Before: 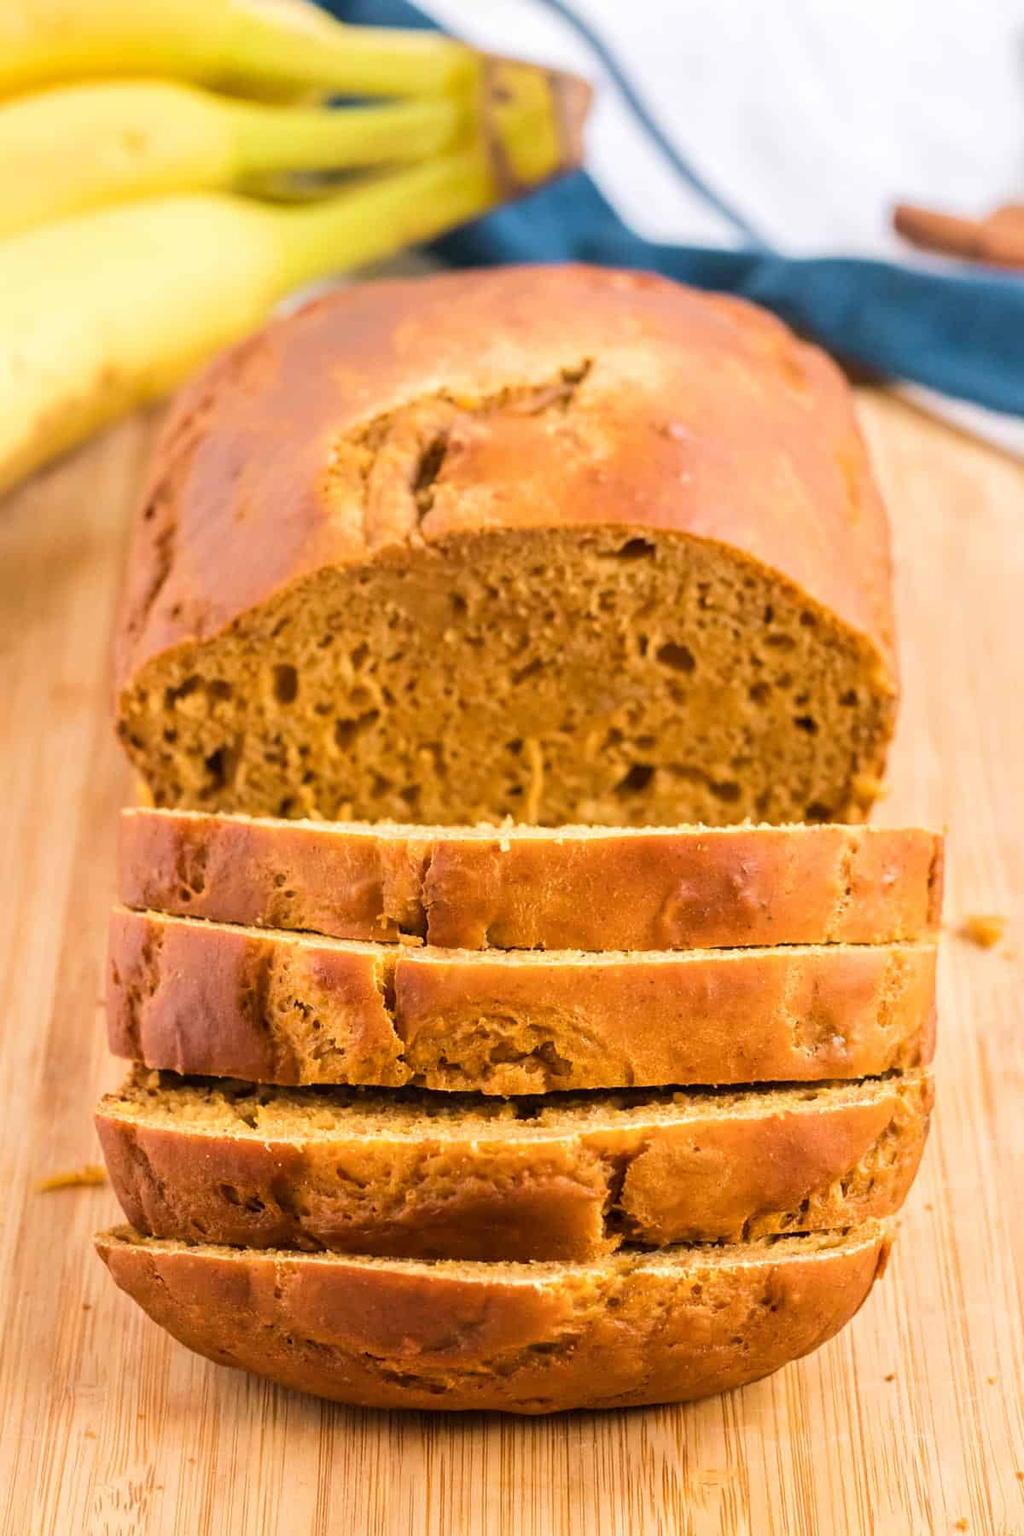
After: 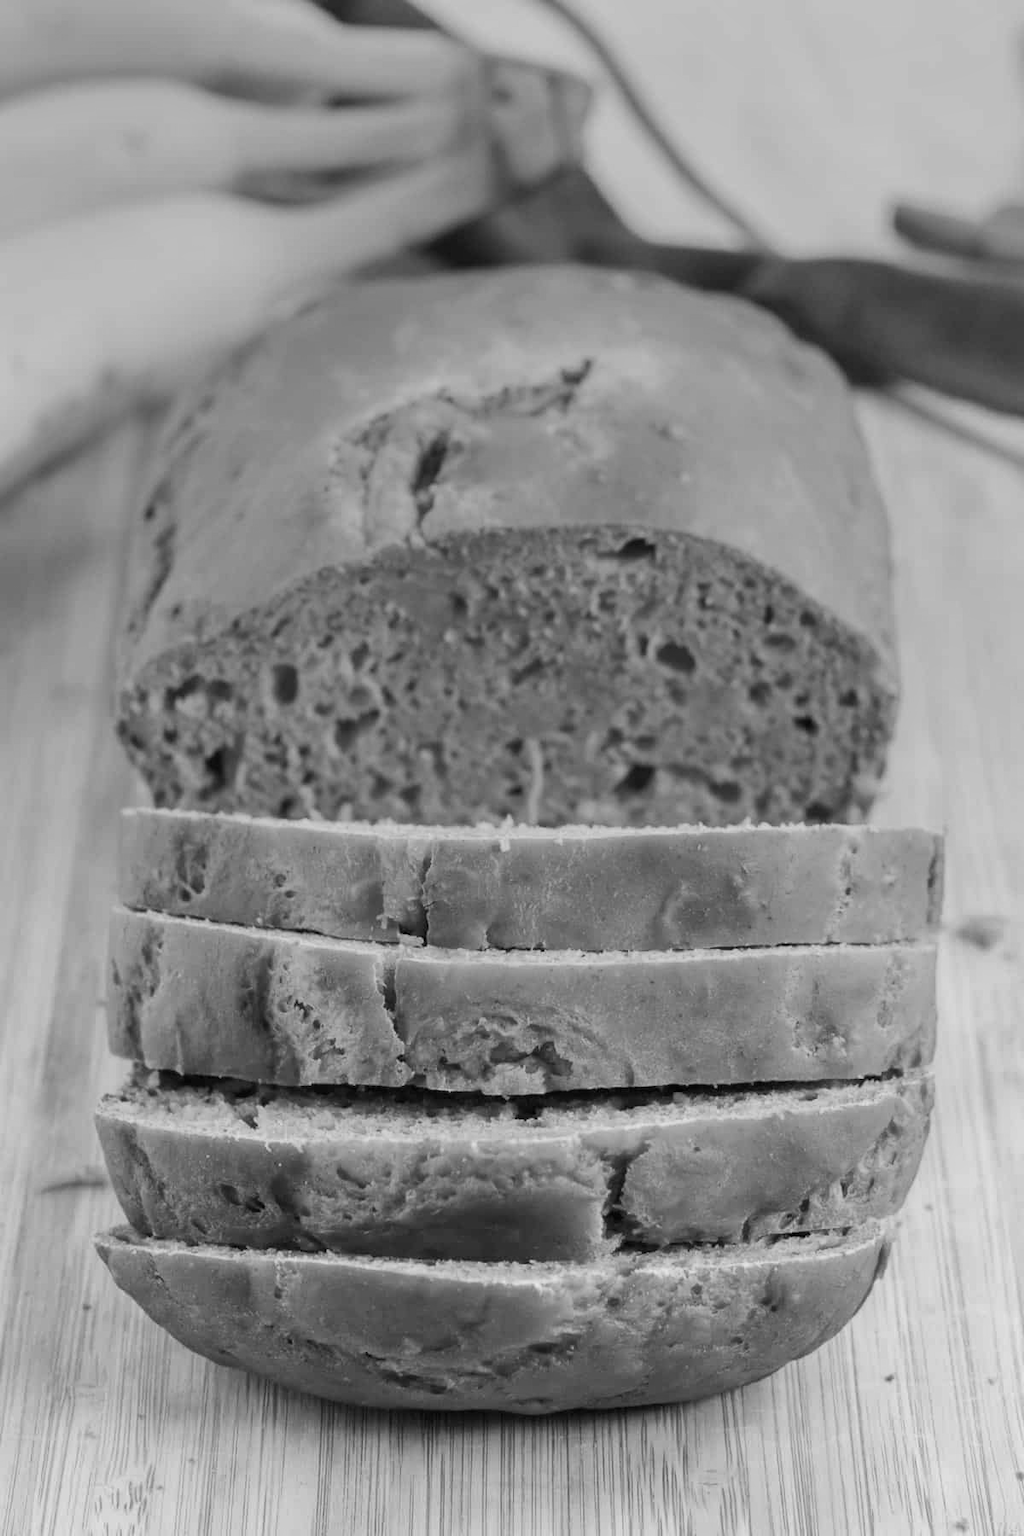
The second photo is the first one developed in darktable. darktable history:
monochrome: size 1
shadows and highlights: shadows 75, highlights -25, soften with gaussian
graduated density: hue 238.83°, saturation 50%
